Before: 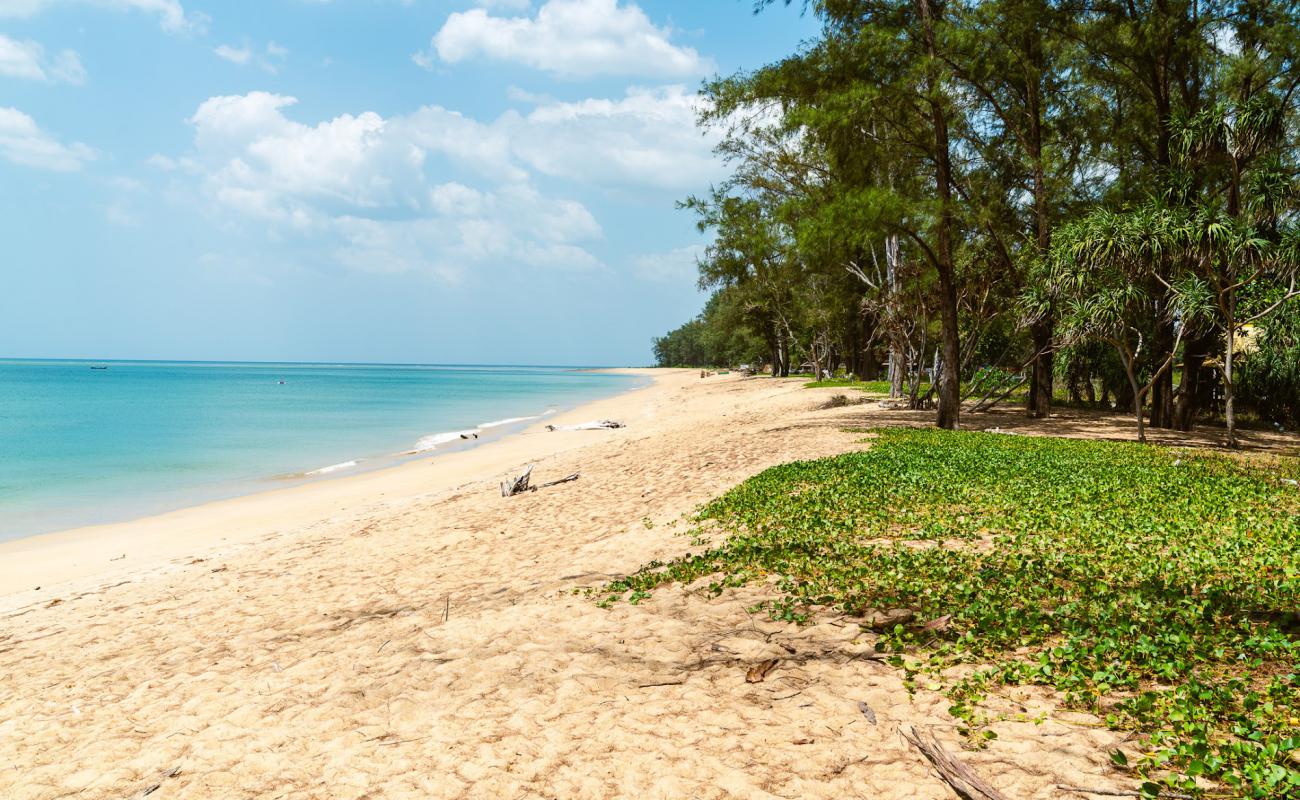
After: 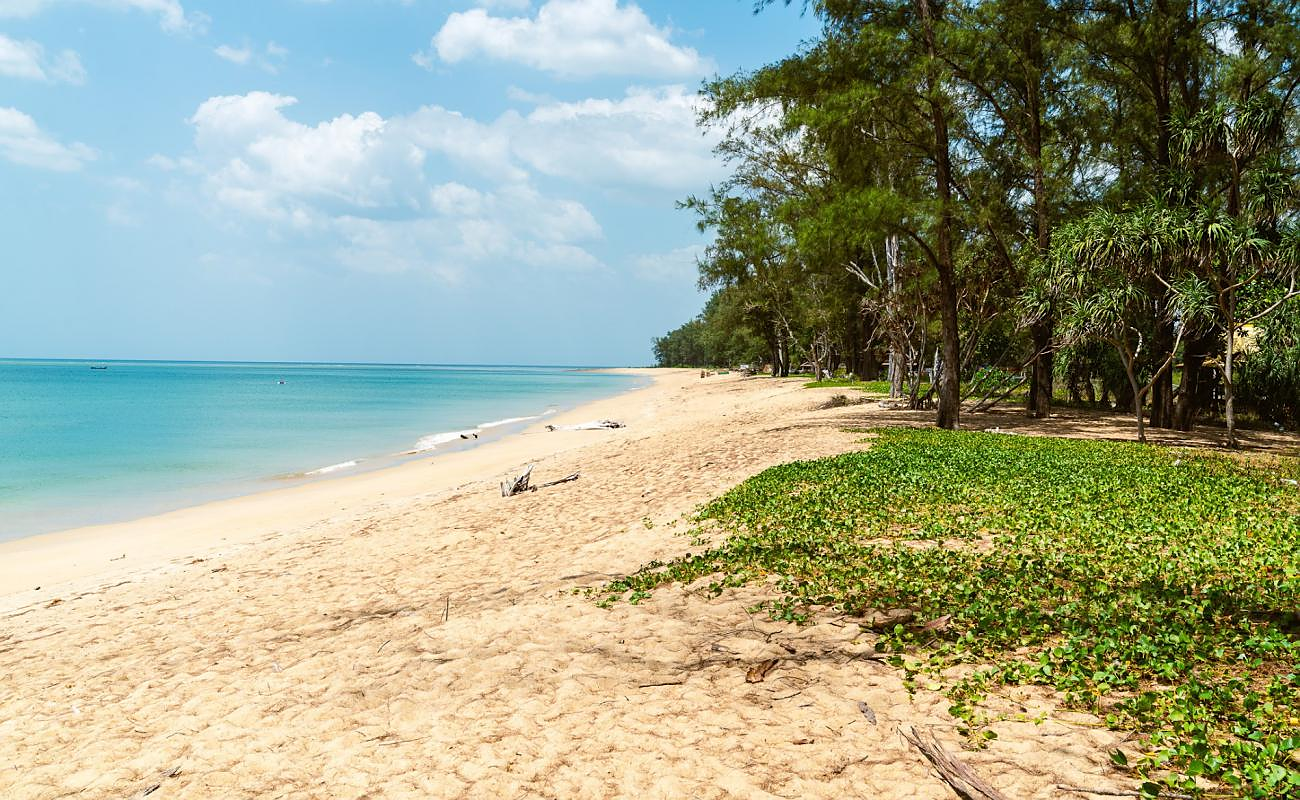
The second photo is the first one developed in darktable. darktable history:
sharpen: radius 0.983, amount 0.61
